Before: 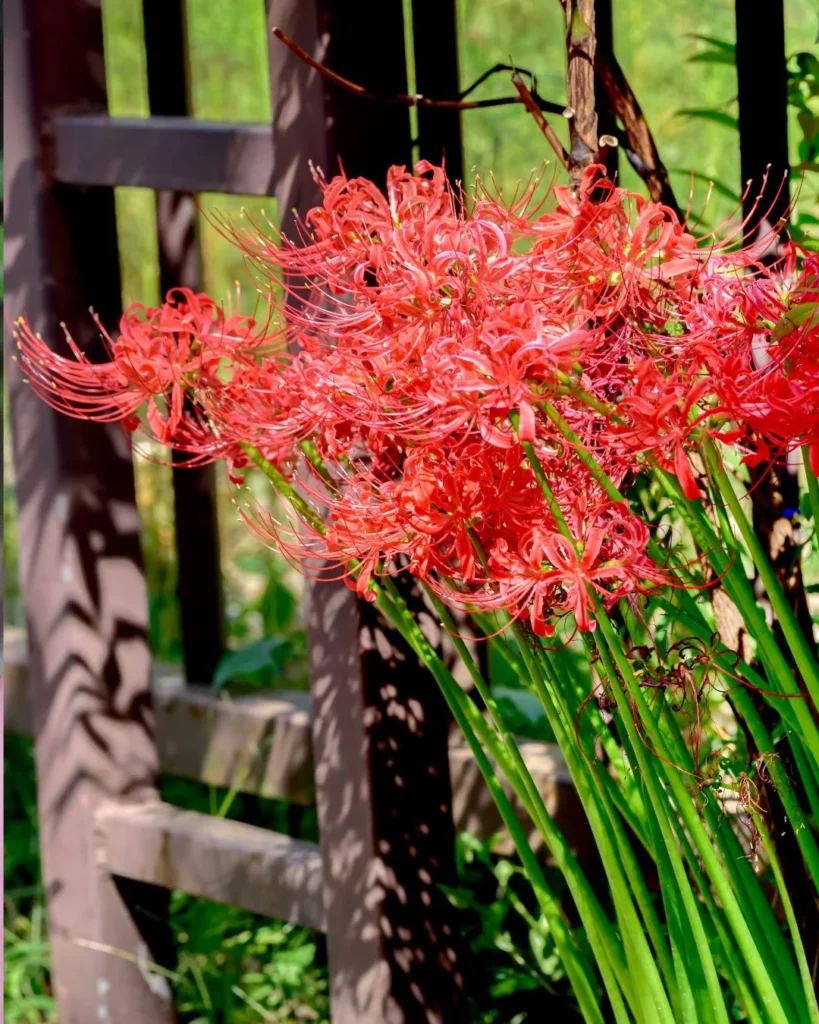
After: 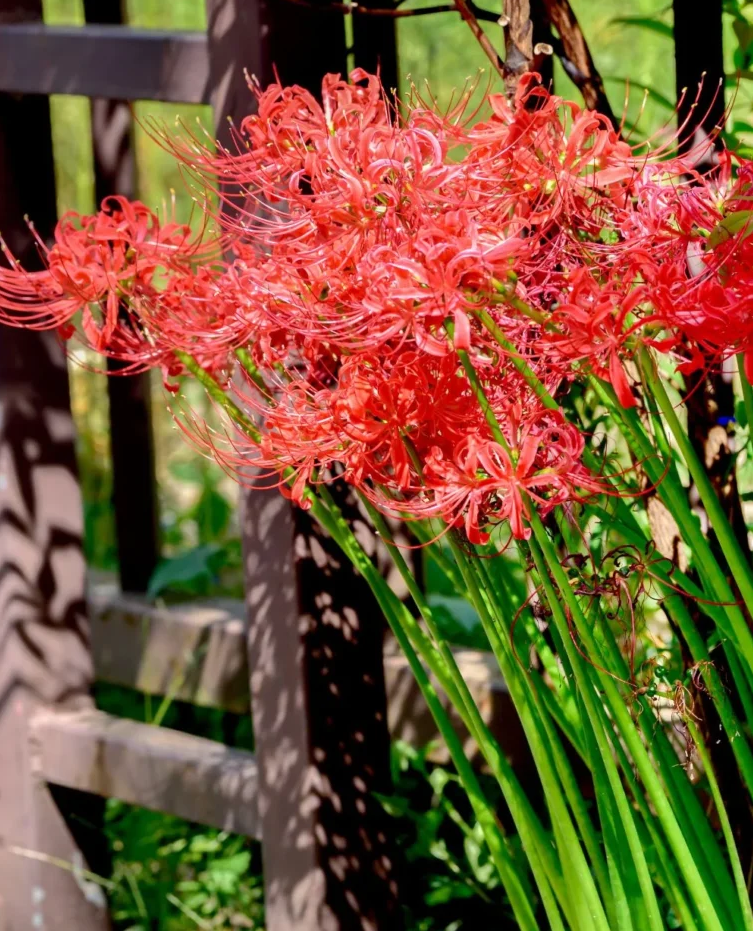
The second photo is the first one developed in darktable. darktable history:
crop and rotate: left 7.985%, top 9.07%
